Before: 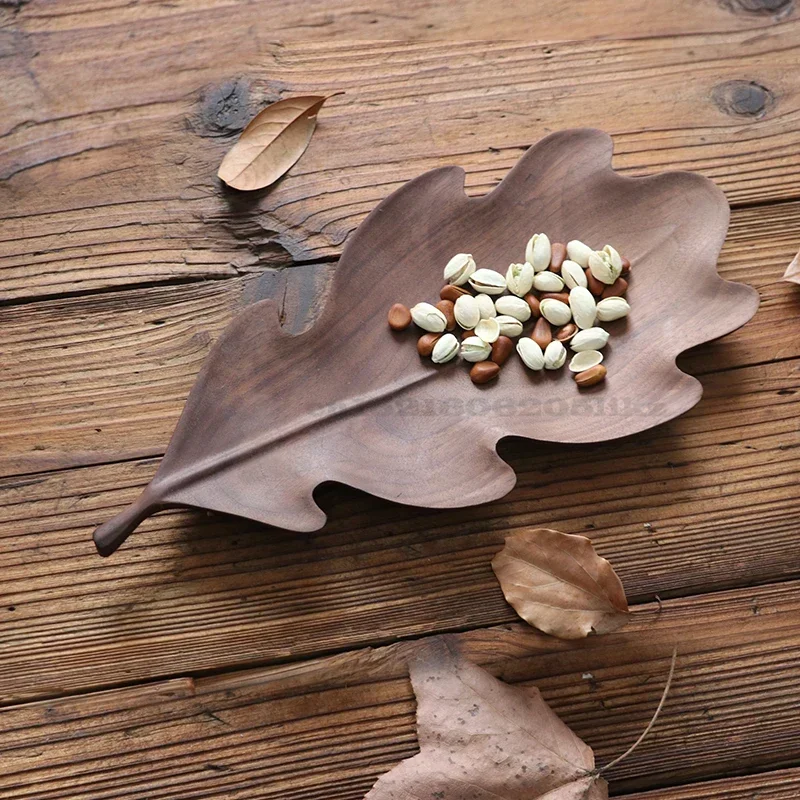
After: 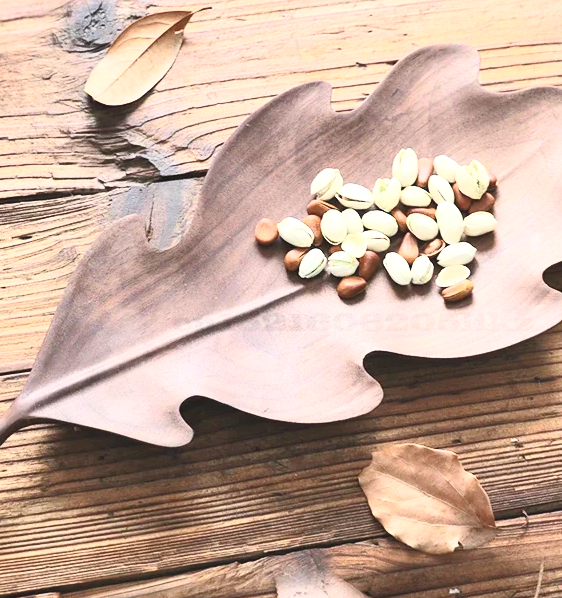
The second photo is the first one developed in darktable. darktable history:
contrast brightness saturation: contrast 0.375, brightness 0.539
tone equalizer: on, module defaults
crop and rotate: left 16.846%, top 10.797%, right 12.837%, bottom 14.385%
shadows and highlights: shadows 74.79, highlights -25.88, soften with gaussian
exposure: black level correction -0.002, exposure 0.533 EV, compensate exposure bias true, compensate highlight preservation false
